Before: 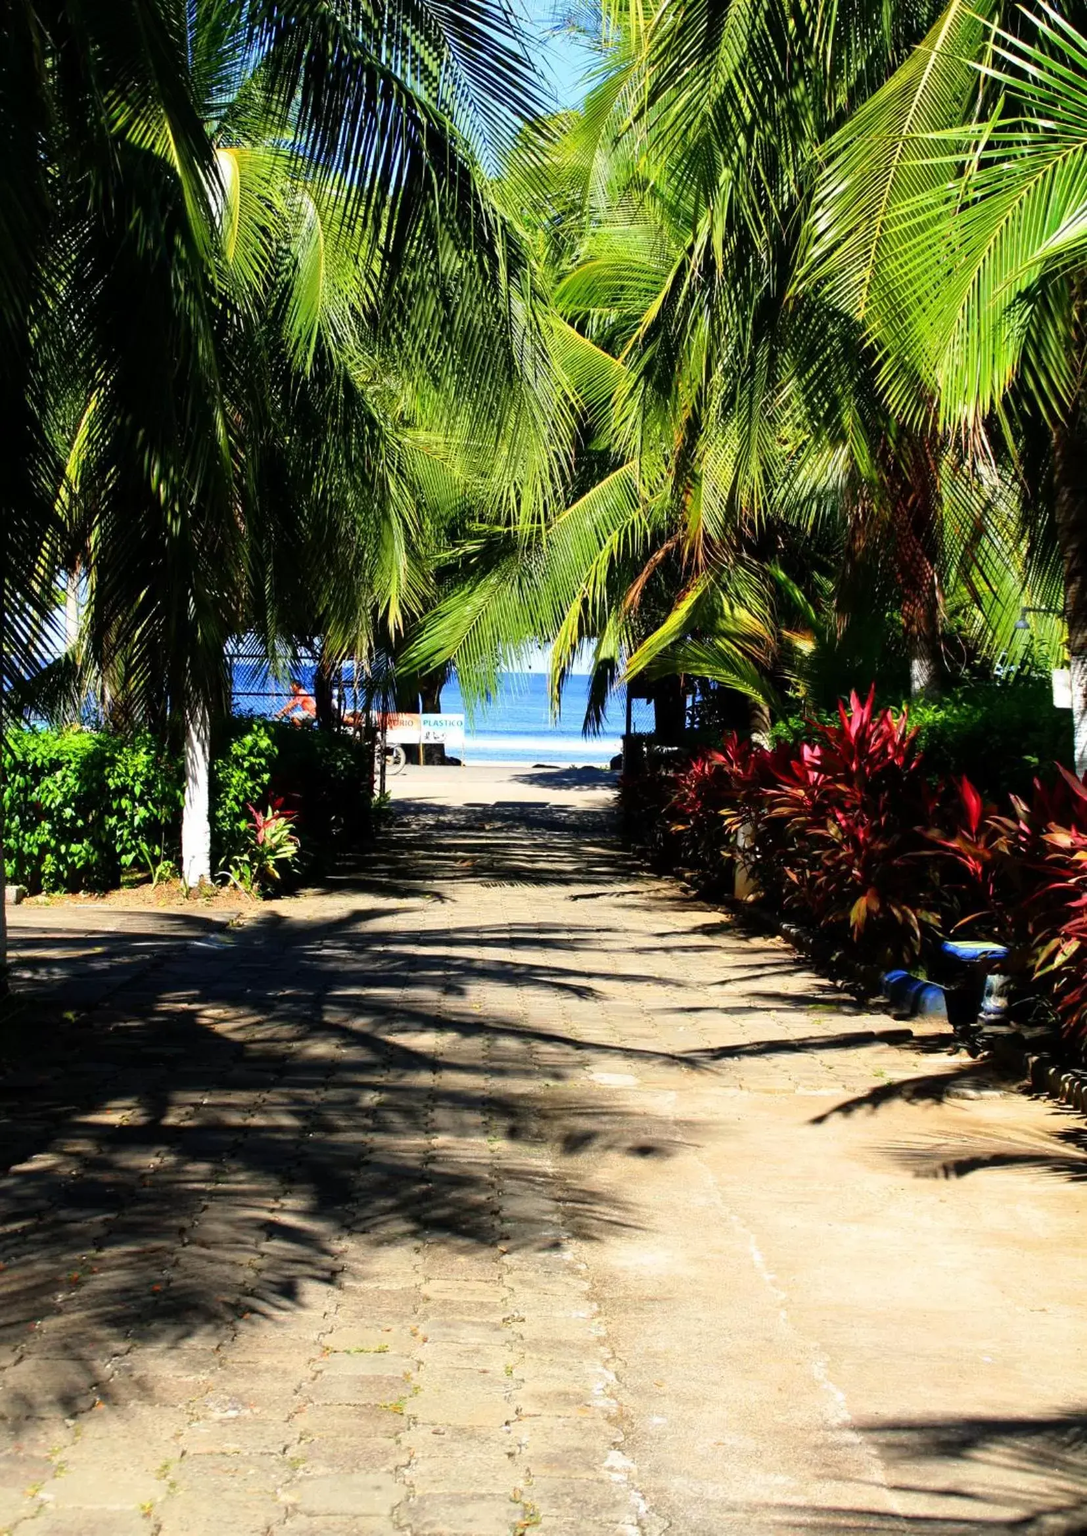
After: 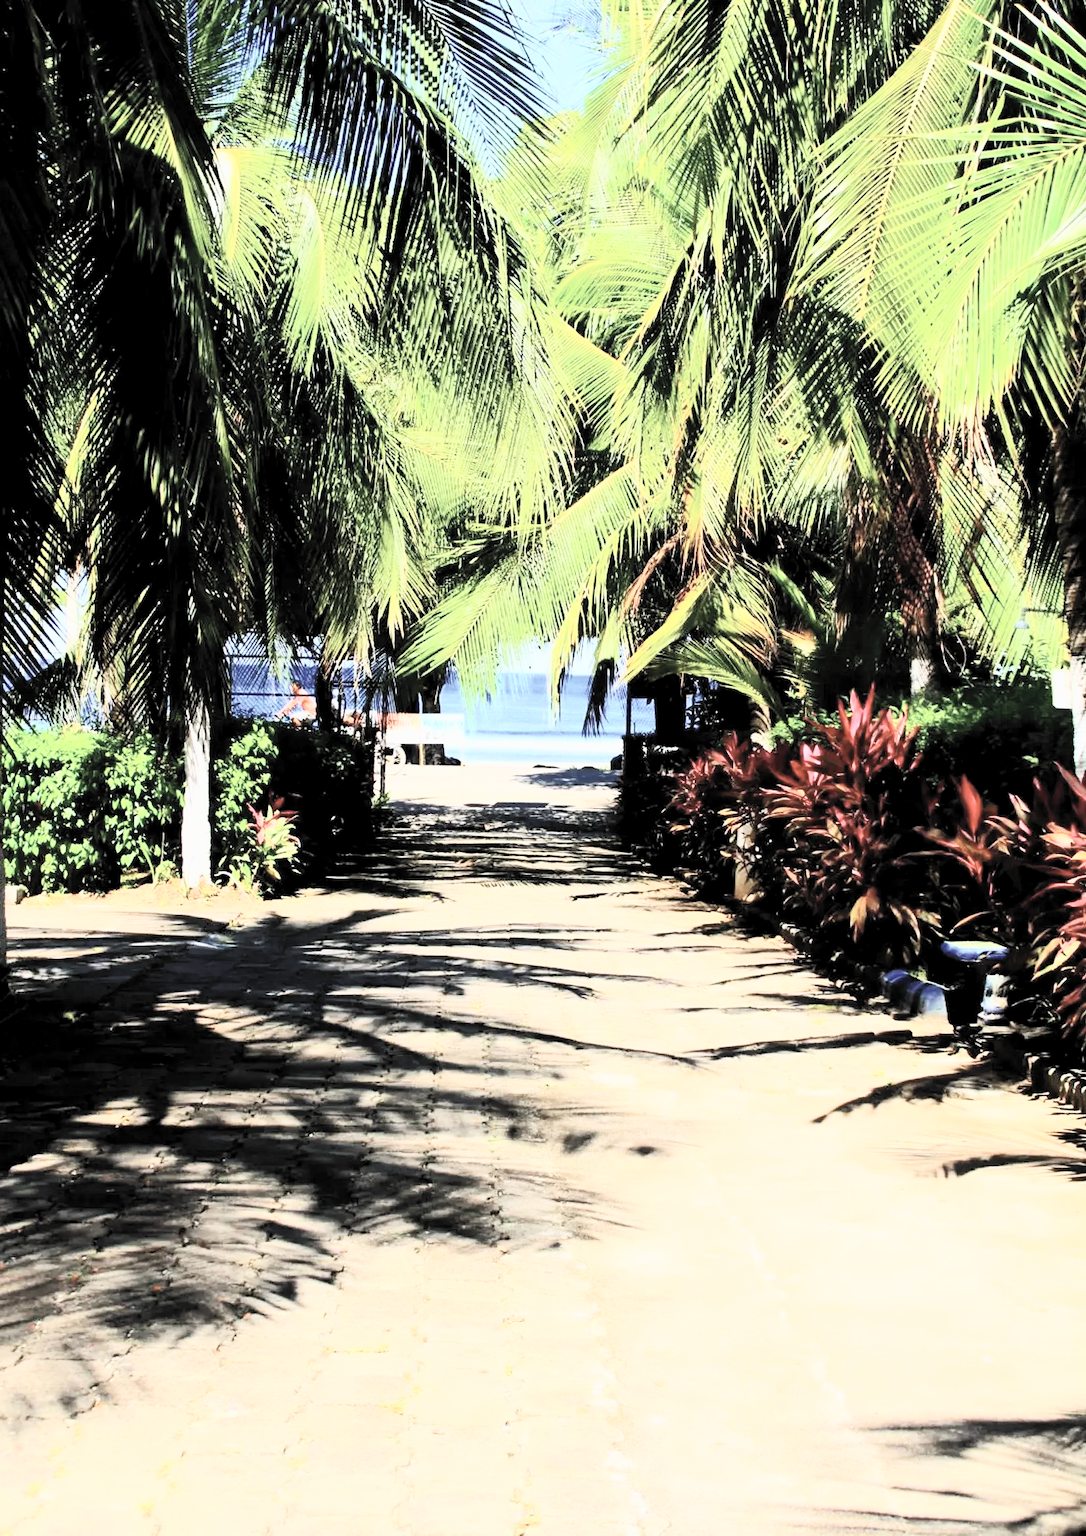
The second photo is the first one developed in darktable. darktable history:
filmic rgb: middle gray luminance 3.61%, black relative exposure -5.99 EV, white relative exposure 6.36 EV, threshold 2.97 EV, dynamic range scaling 22.21%, target black luminance 0%, hardness 2.33, latitude 46%, contrast 0.78, highlights saturation mix 98.91%, shadows ↔ highlights balance 0.264%, enable highlight reconstruction true
exposure: exposure 1.219 EV, compensate highlight preservation false
contrast brightness saturation: contrast 0.59, brightness 0.57, saturation -0.346
